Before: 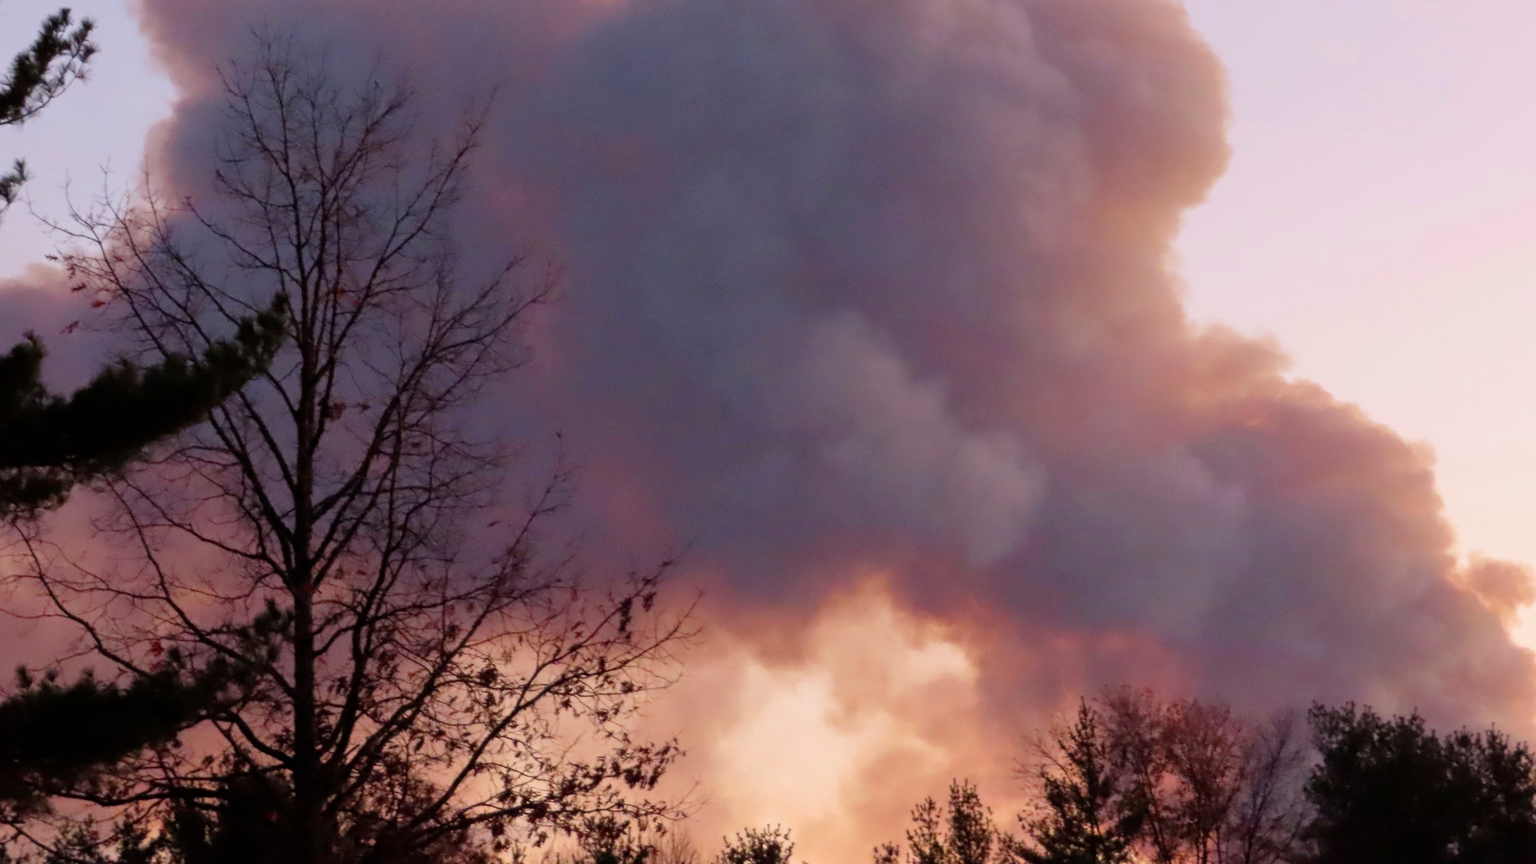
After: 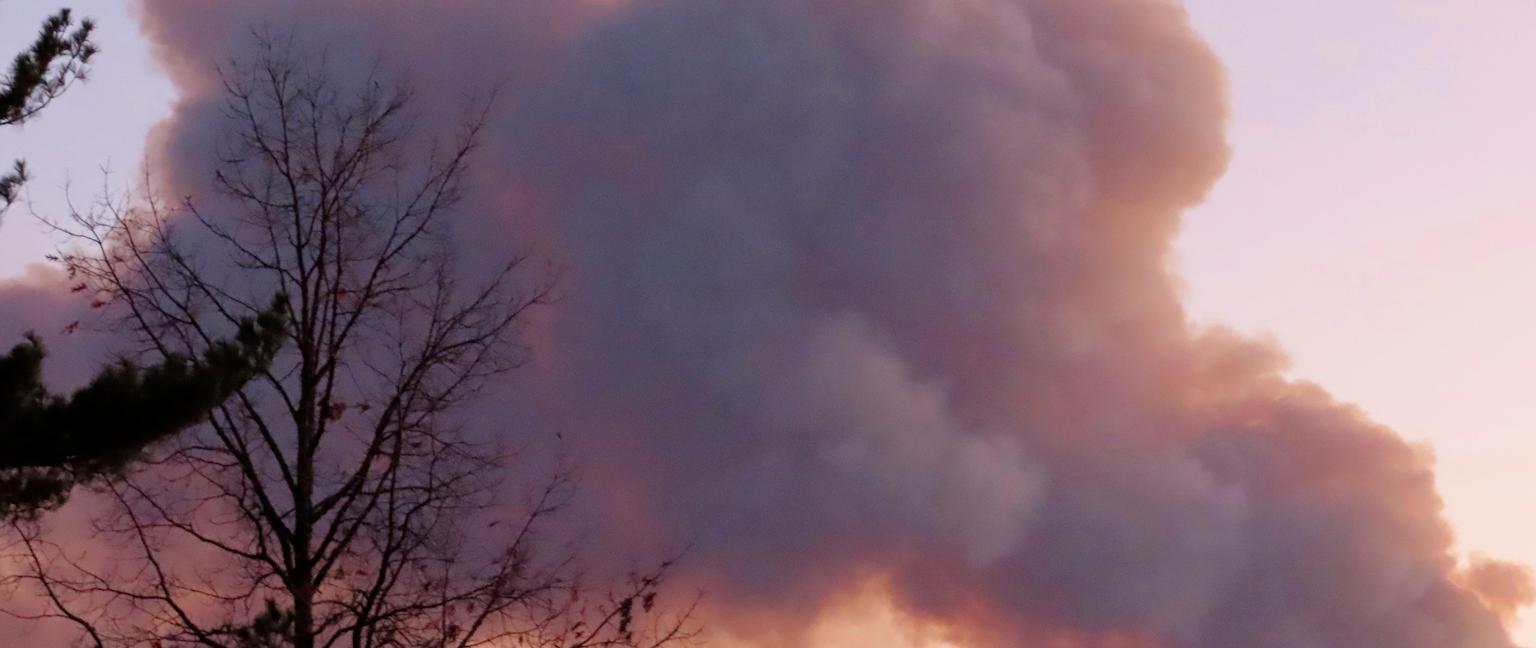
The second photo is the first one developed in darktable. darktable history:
crop: bottom 24.984%
